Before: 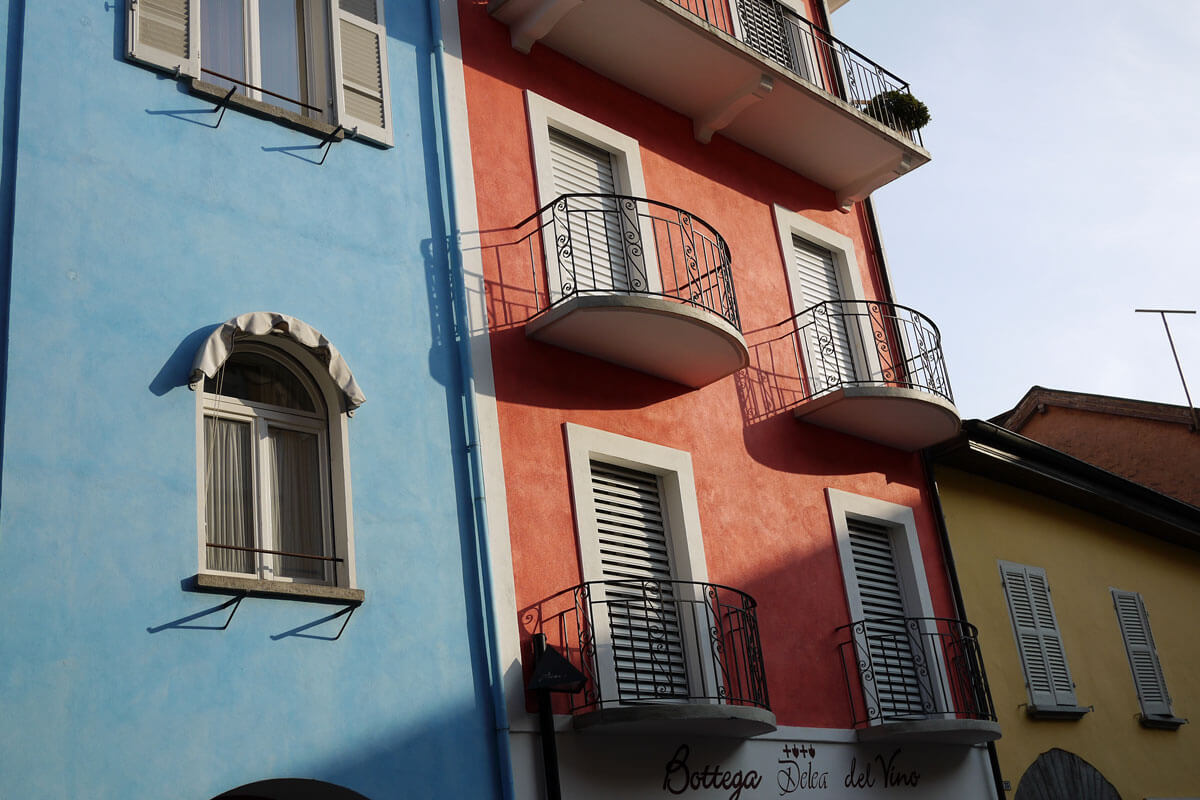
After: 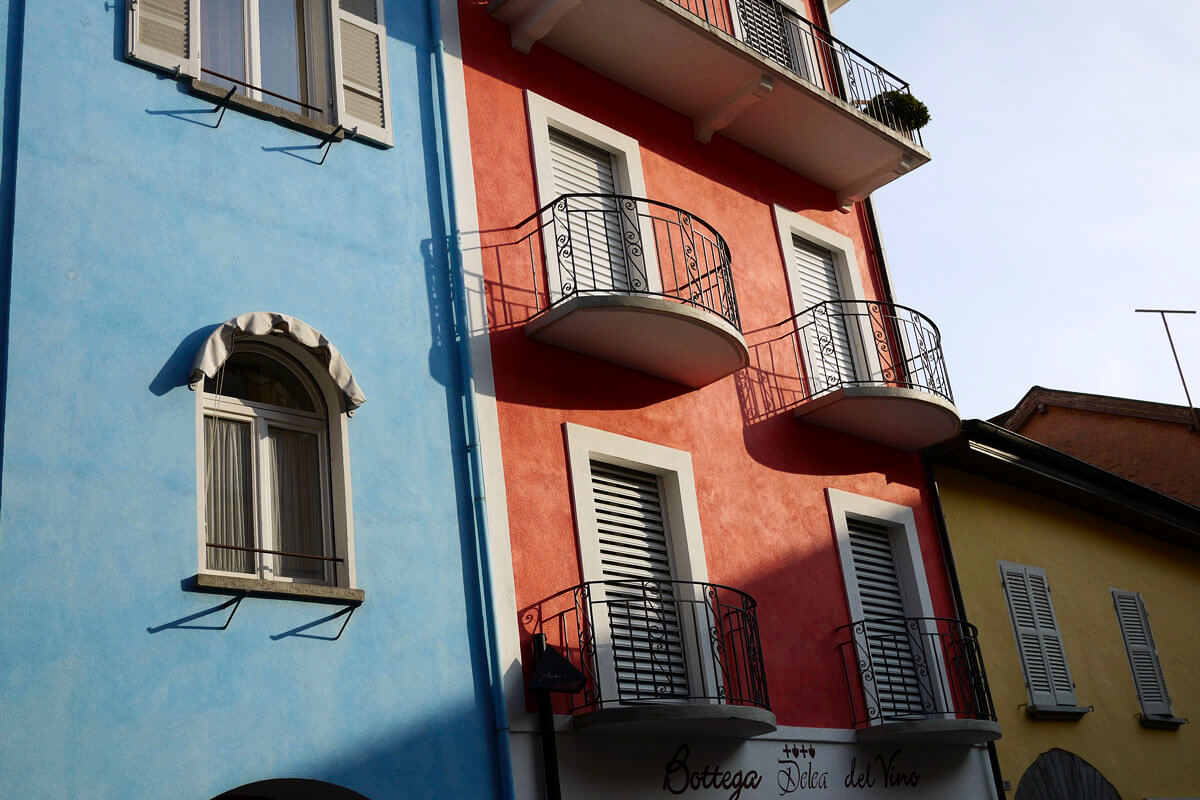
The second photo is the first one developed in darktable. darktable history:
contrast brightness saturation: contrast 0.147, brightness -0.007, saturation 0.096
